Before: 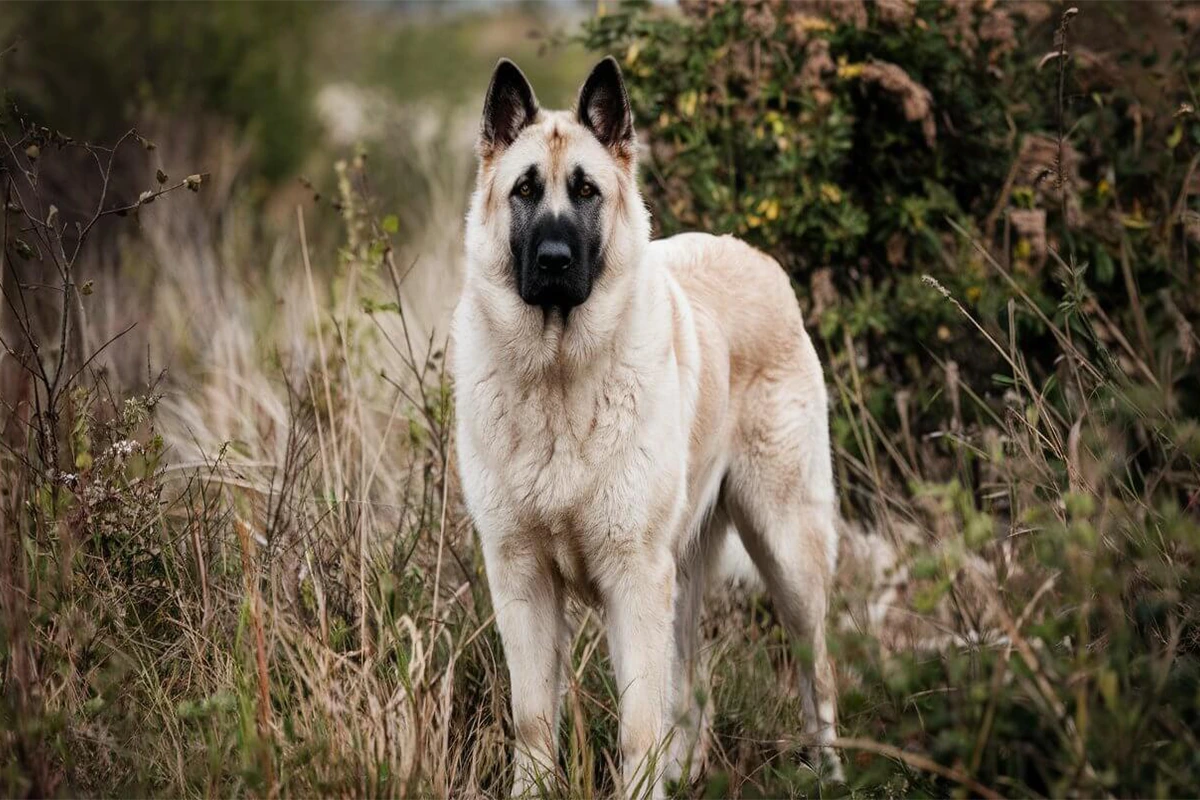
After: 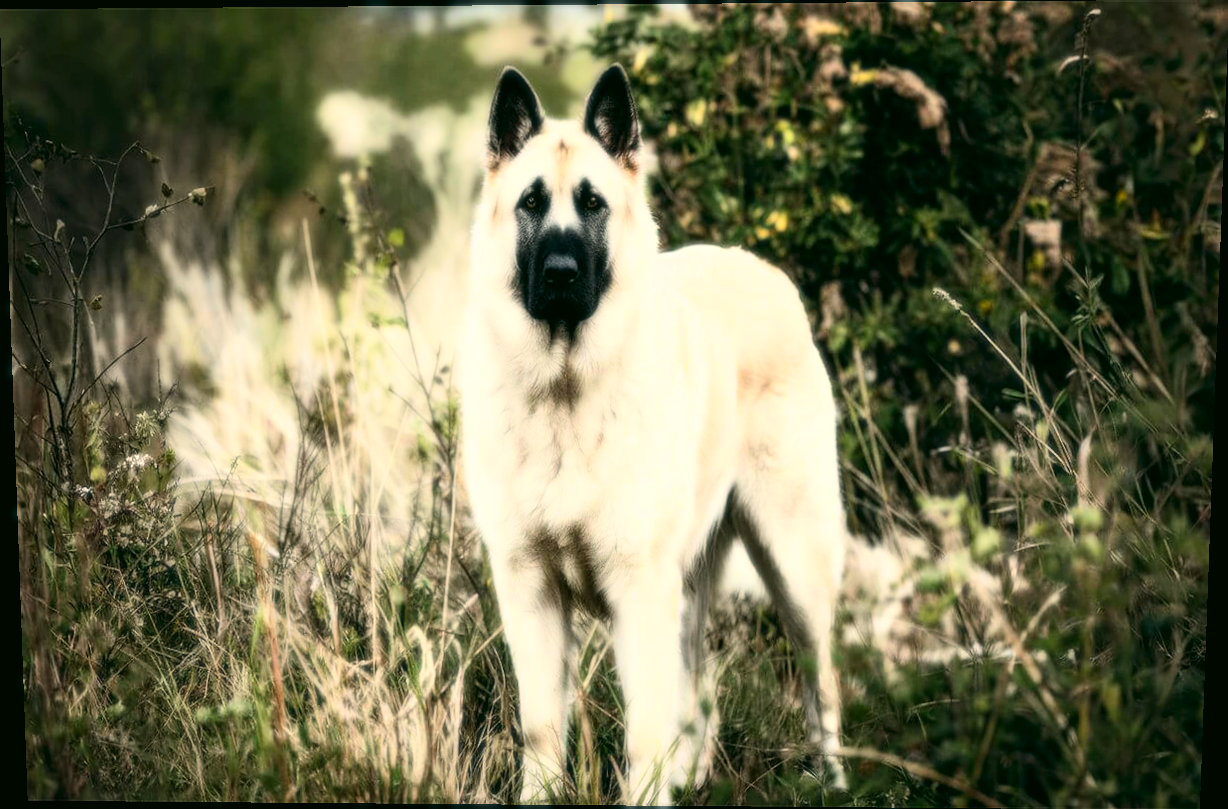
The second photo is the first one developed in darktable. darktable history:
color correction: highlights a* -0.482, highlights b* 9.48, shadows a* -9.48, shadows b* 0.803
levels: levels [0, 0.492, 0.984]
tone equalizer: -8 EV -0.417 EV, -7 EV -0.389 EV, -6 EV -0.333 EV, -5 EV -0.222 EV, -3 EV 0.222 EV, -2 EV 0.333 EV, -1 EV 0.389 EV, +0 EV 0.417 EV, edges refinement/feathering 500, mask exposure compensation -1.57 EV, preserve details no
bloom: size 0%, threshold 54.82%, strength 8.31%
rotate and perspective: lens shift (vertical) 0.048, lens shift (horizontal) -0.024, automatic cropping off
